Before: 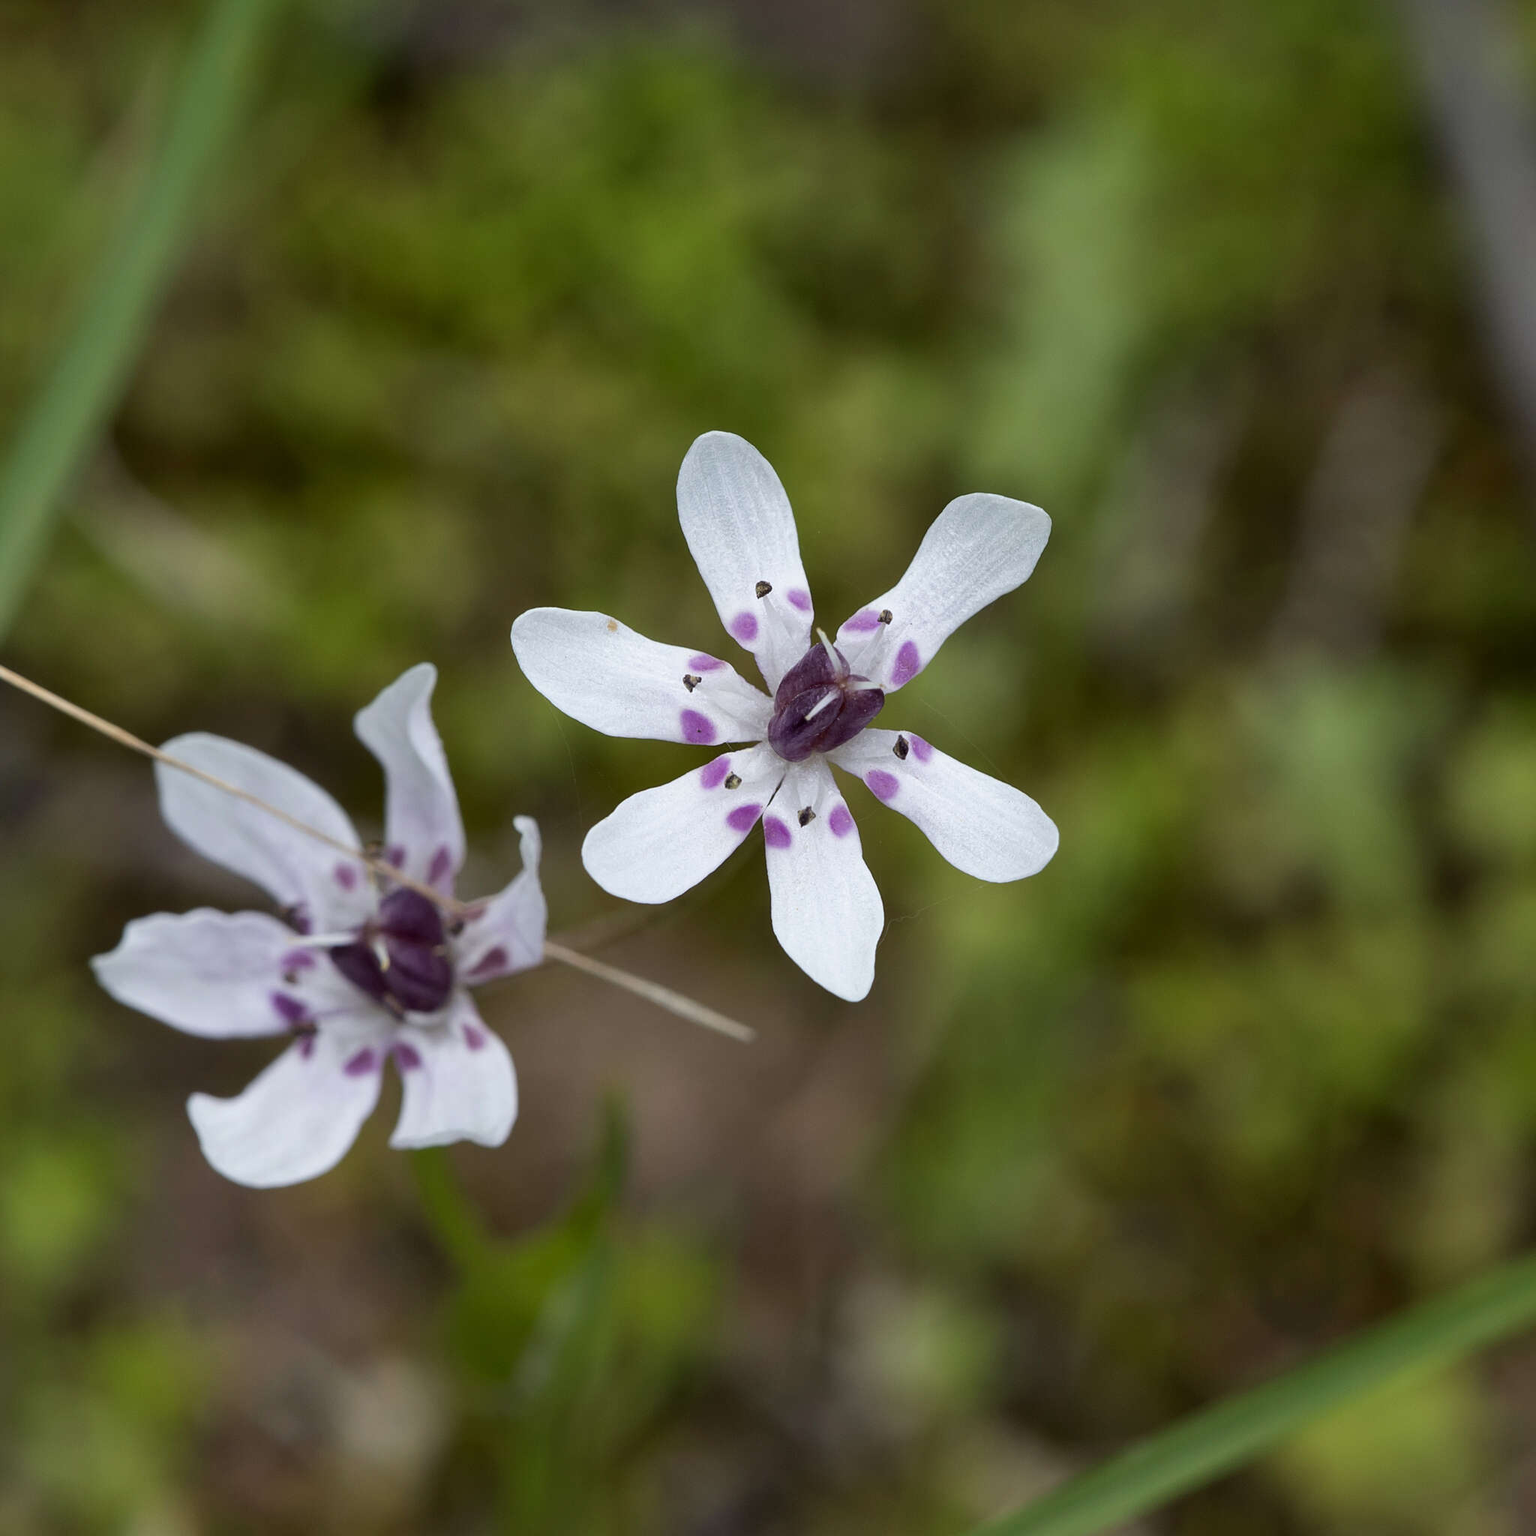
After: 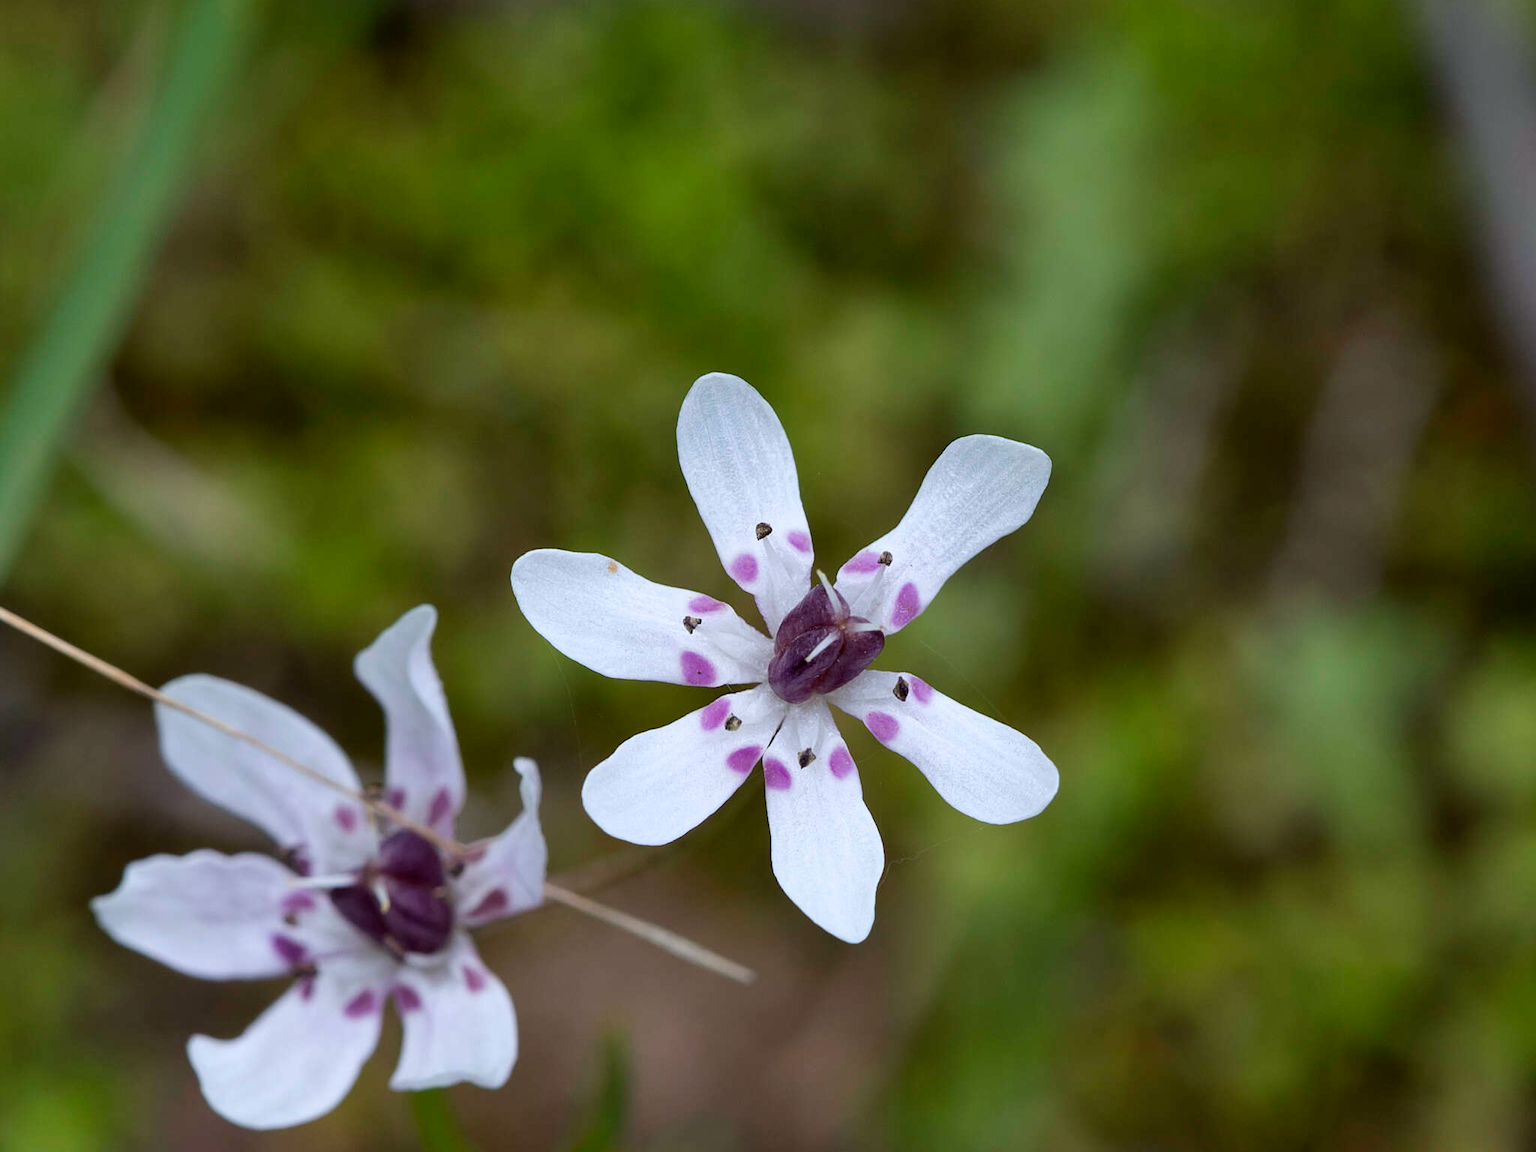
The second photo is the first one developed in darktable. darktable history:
white balance: red 0.984, blue 1.059
crop: top 3.857%, bottom 21.132%
tone equalizer: on, module defaults
